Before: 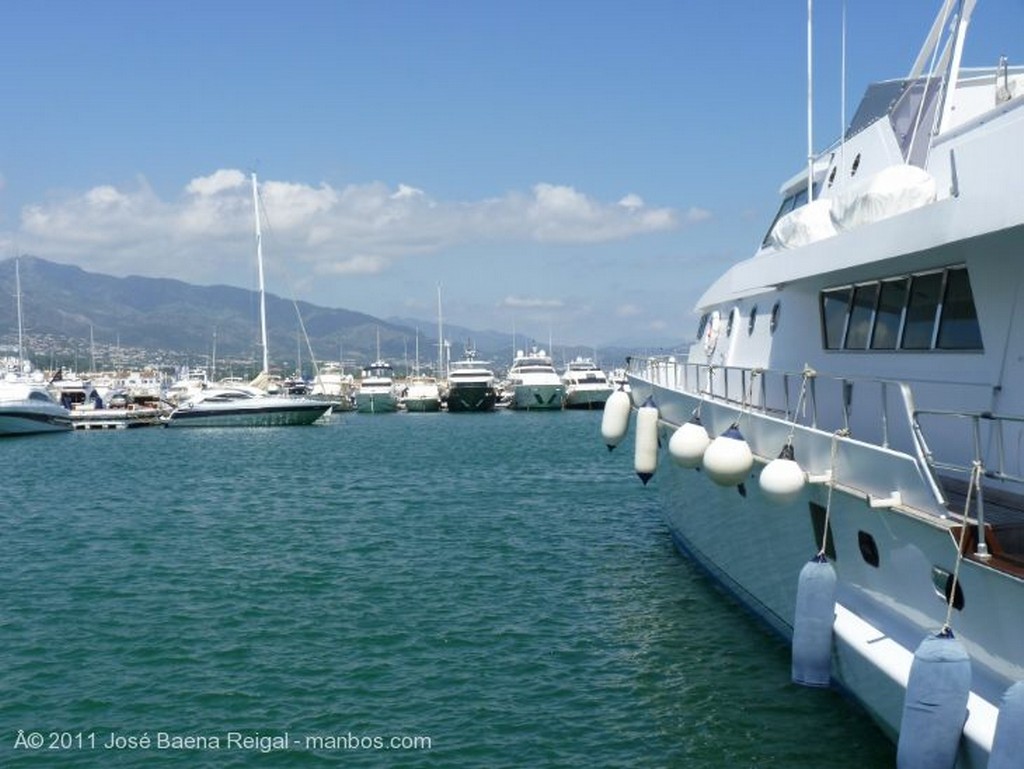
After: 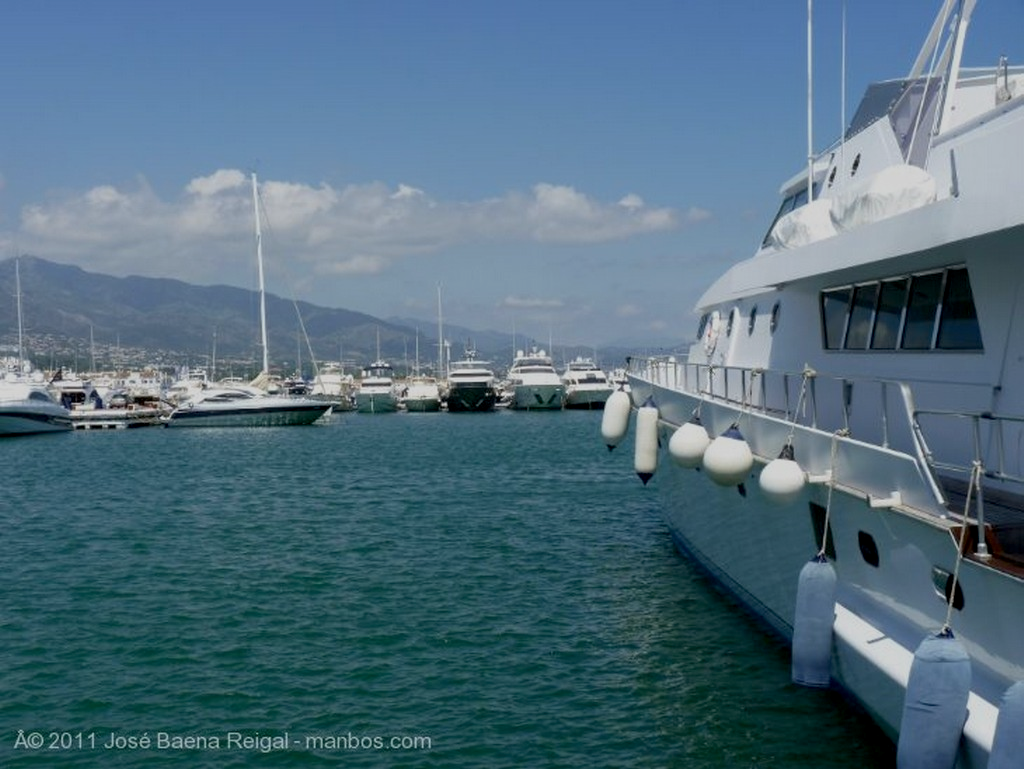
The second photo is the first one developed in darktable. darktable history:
exposure: black level correction 0.009, exposure -0.613 EV, compensate highlight preservation false
